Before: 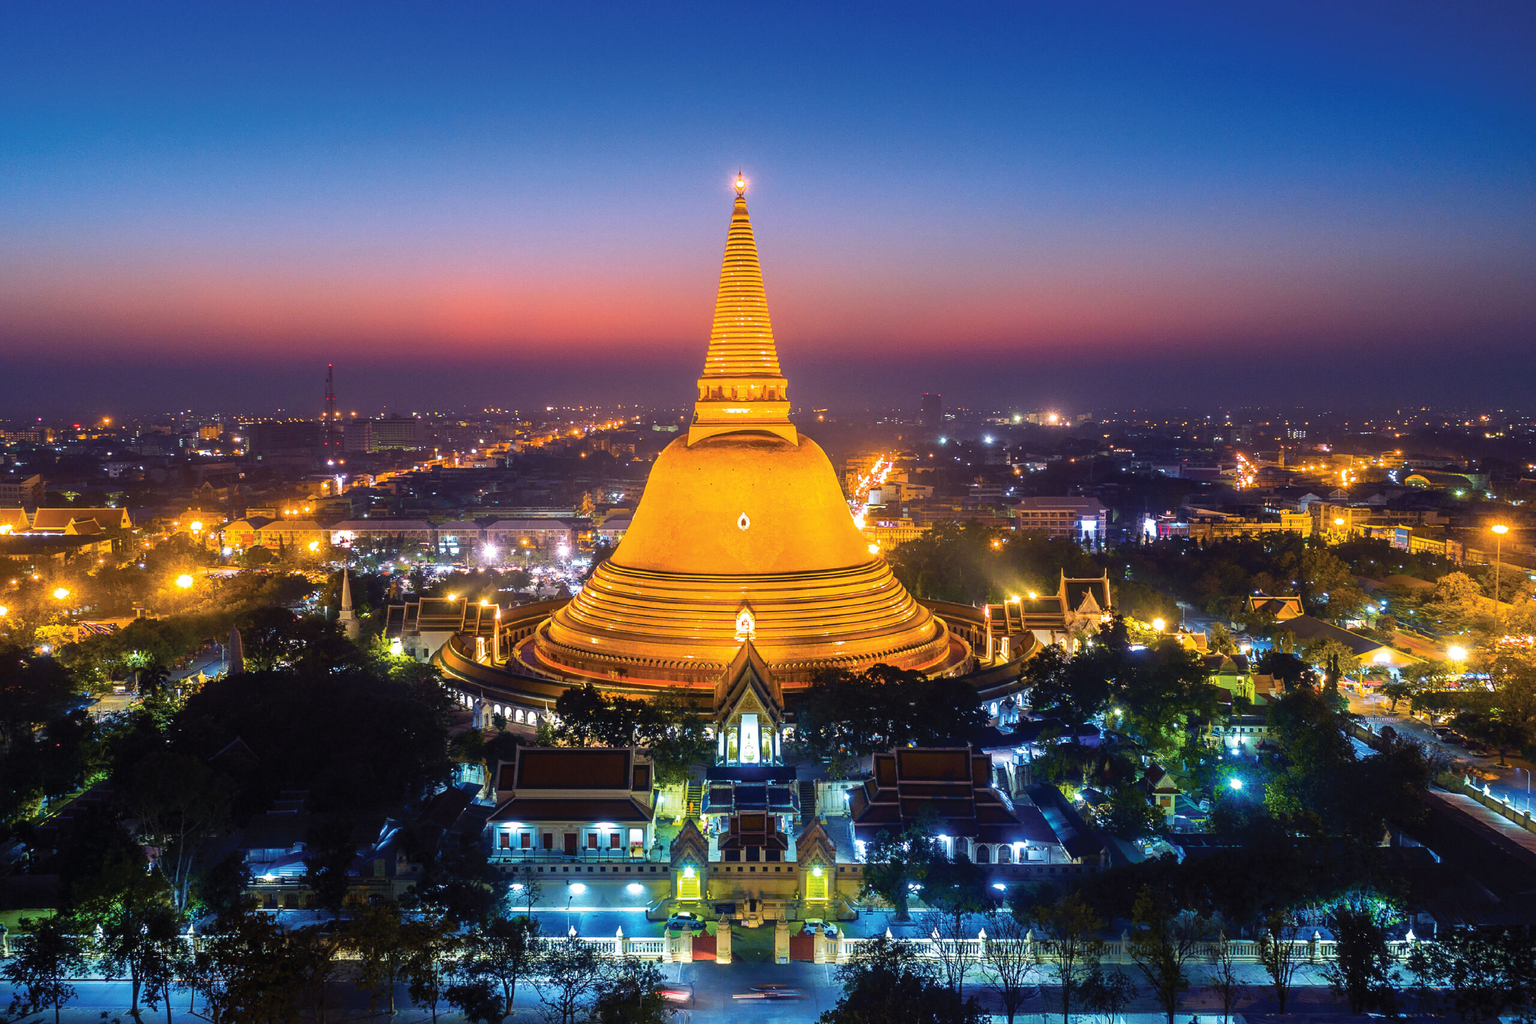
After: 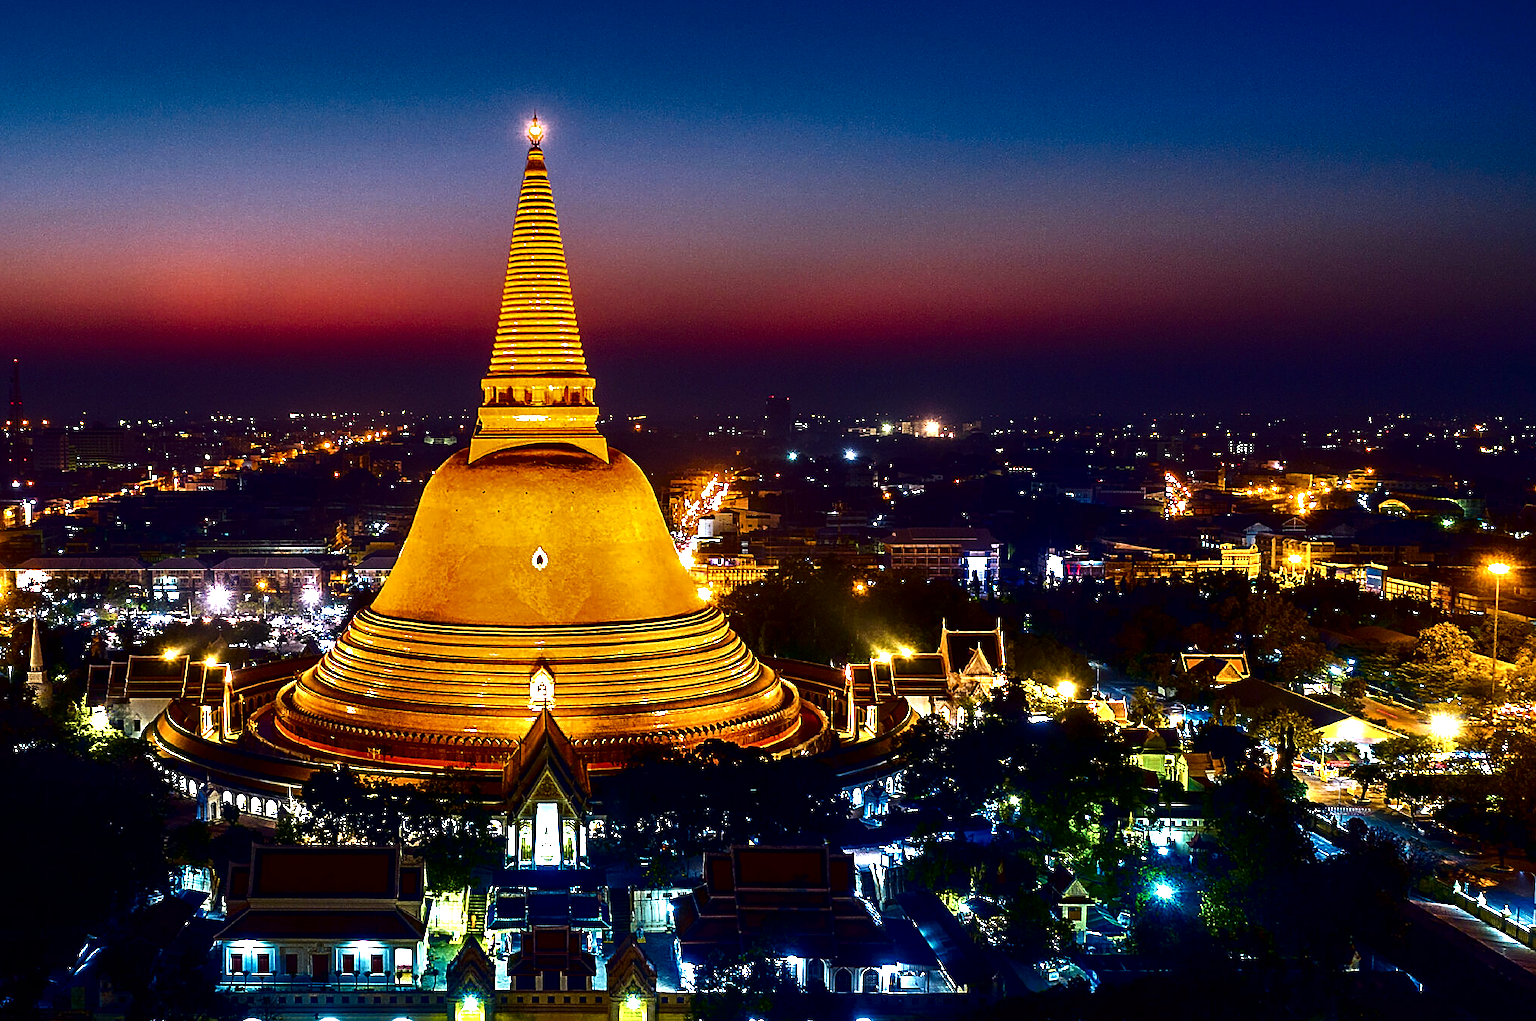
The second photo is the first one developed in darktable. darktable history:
sharpen: on, module defaults
contrast equalizer: octaves 7, y [[0.6 ×6], [0.55 ×6], [0 ×6], [0 ×6], [0 ×6]]
contrast brightness saturation: brightness -0.52
crop and rotate: left 20.74%, top 7.912%, right 0.375%, bottom 13.378%
